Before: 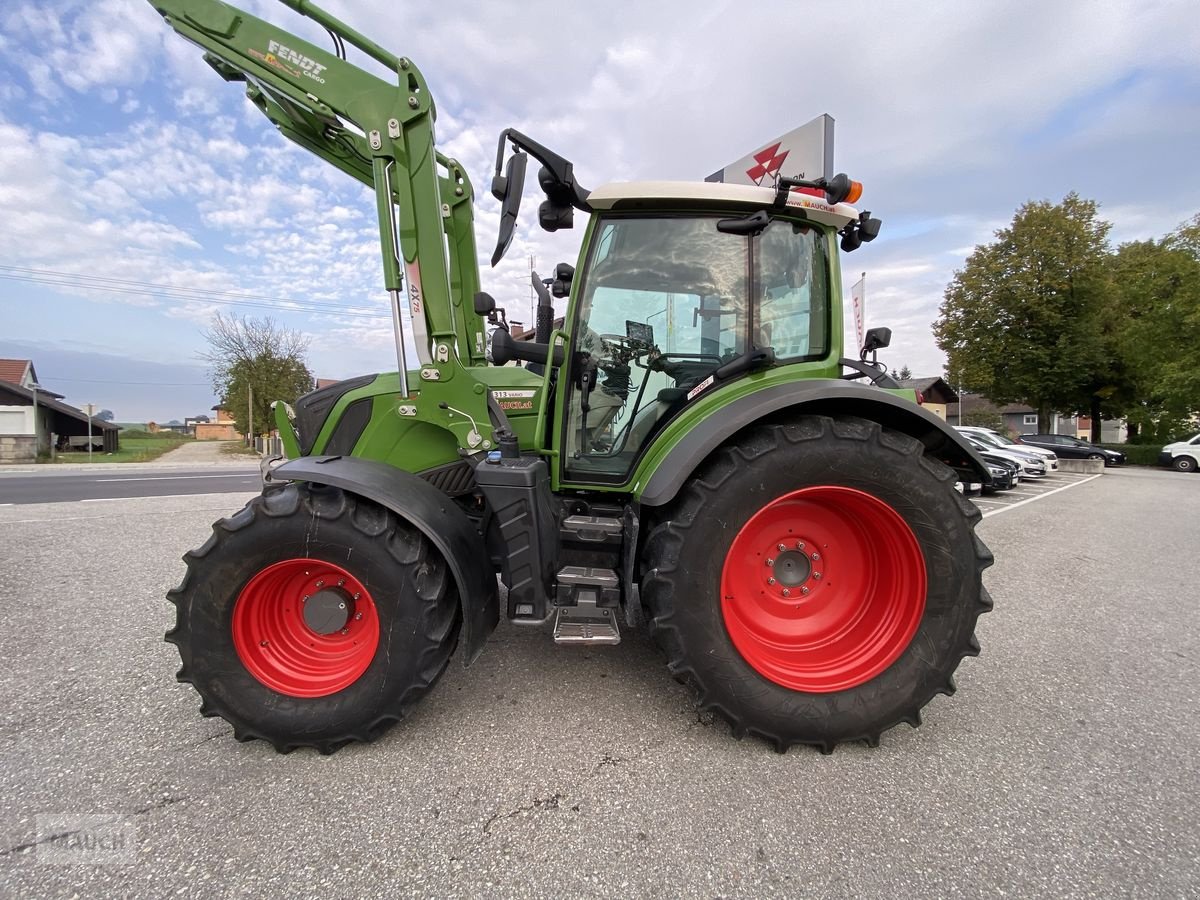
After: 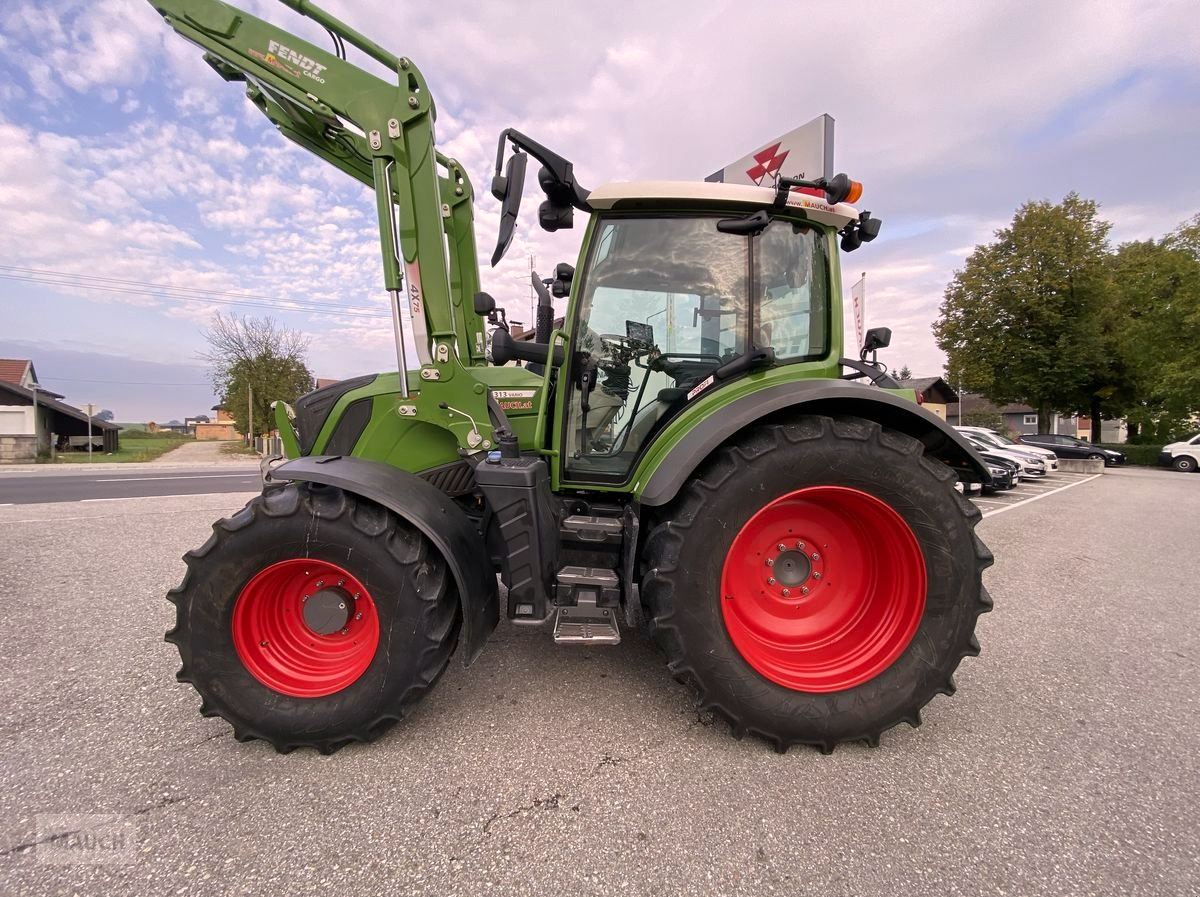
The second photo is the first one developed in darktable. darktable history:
color correction: highlights a* 7.56, highlights b* 4
crop: bottom 0.077%
